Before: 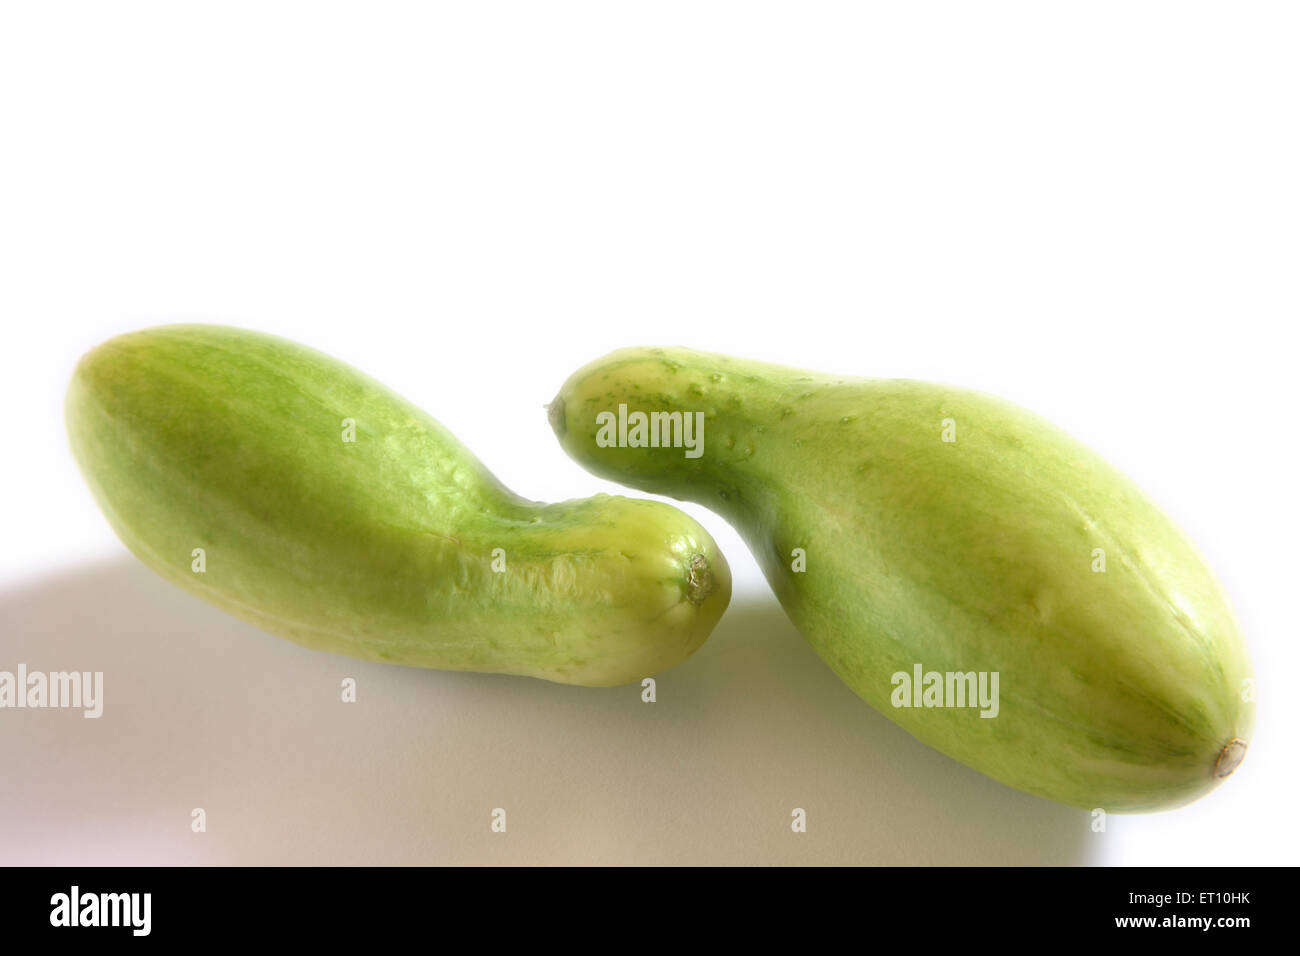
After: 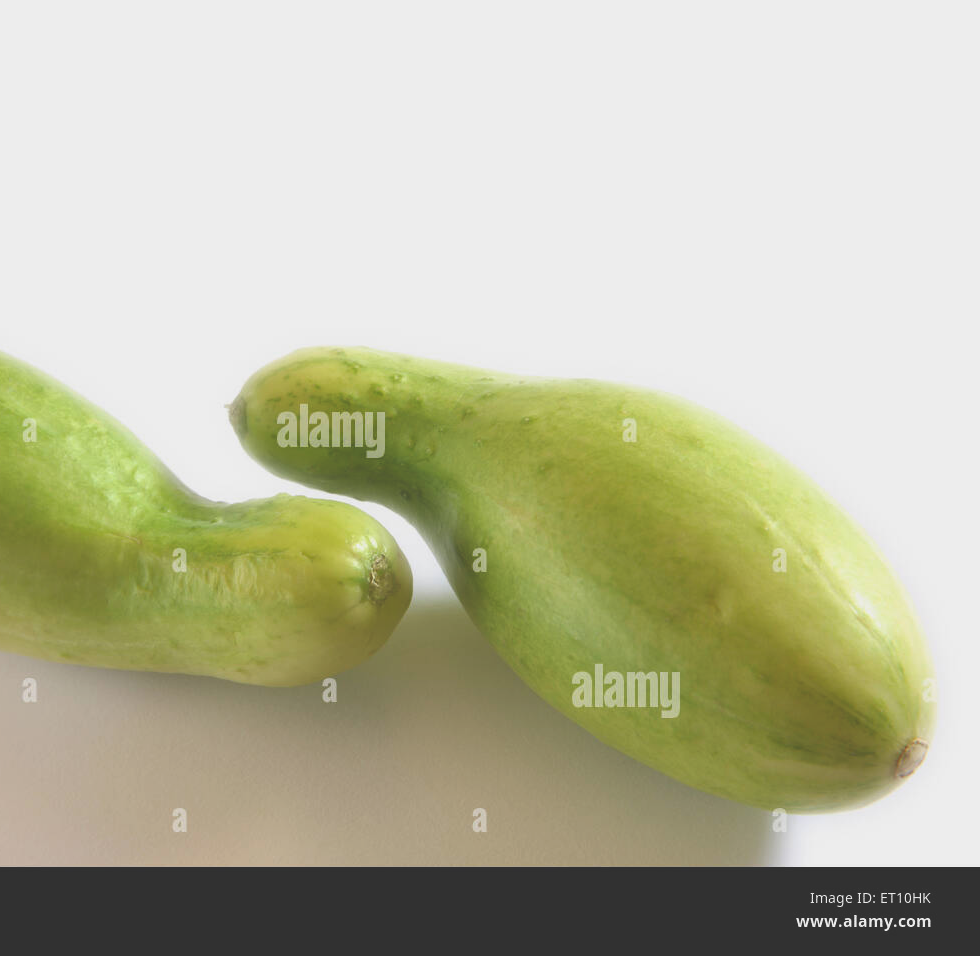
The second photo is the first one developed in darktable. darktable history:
contrast brightness saturation: contrast -0.11
exposure: black level correction -0.023, exposure -0.039 EV, compensate highlight preservation false
crop and rotate: left 24.6%
